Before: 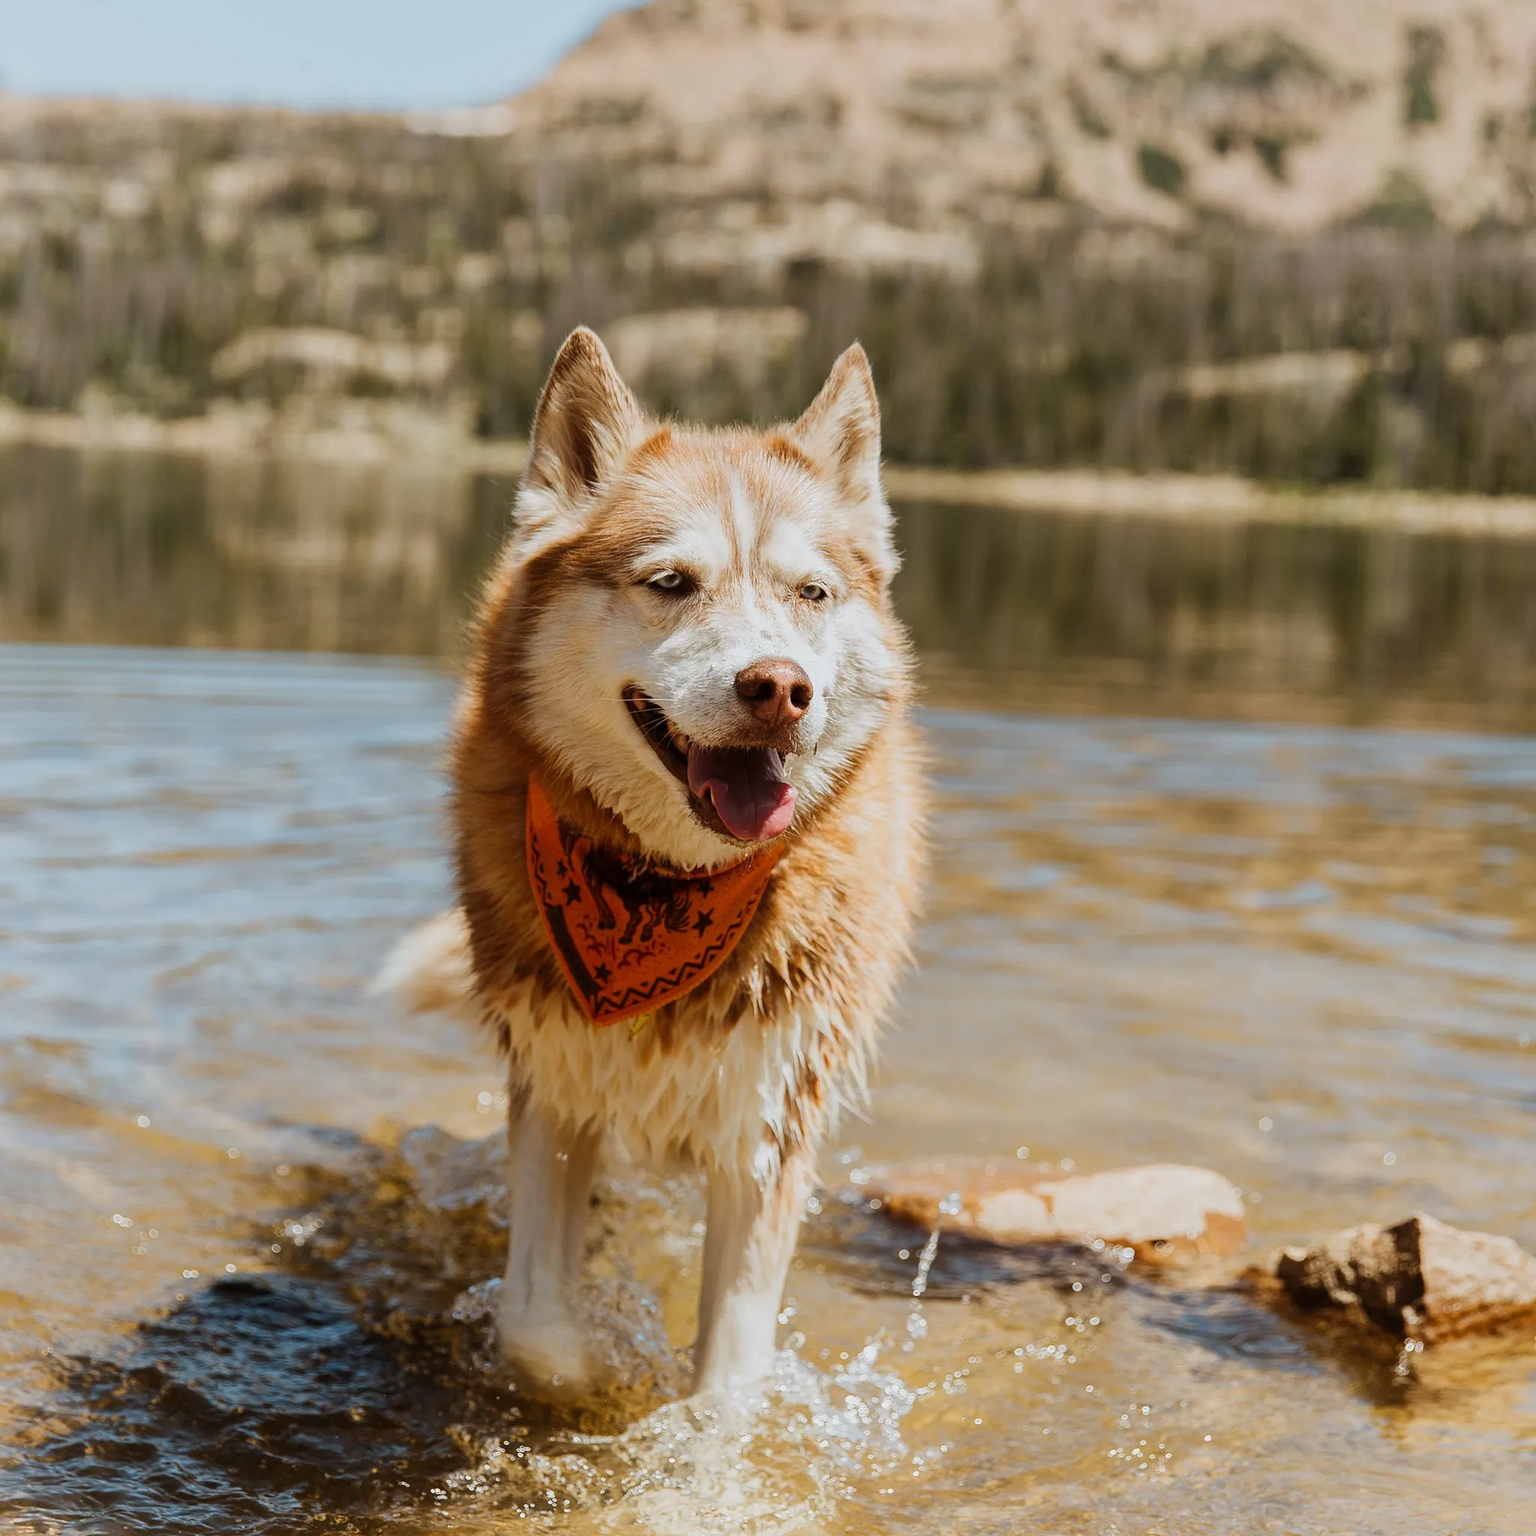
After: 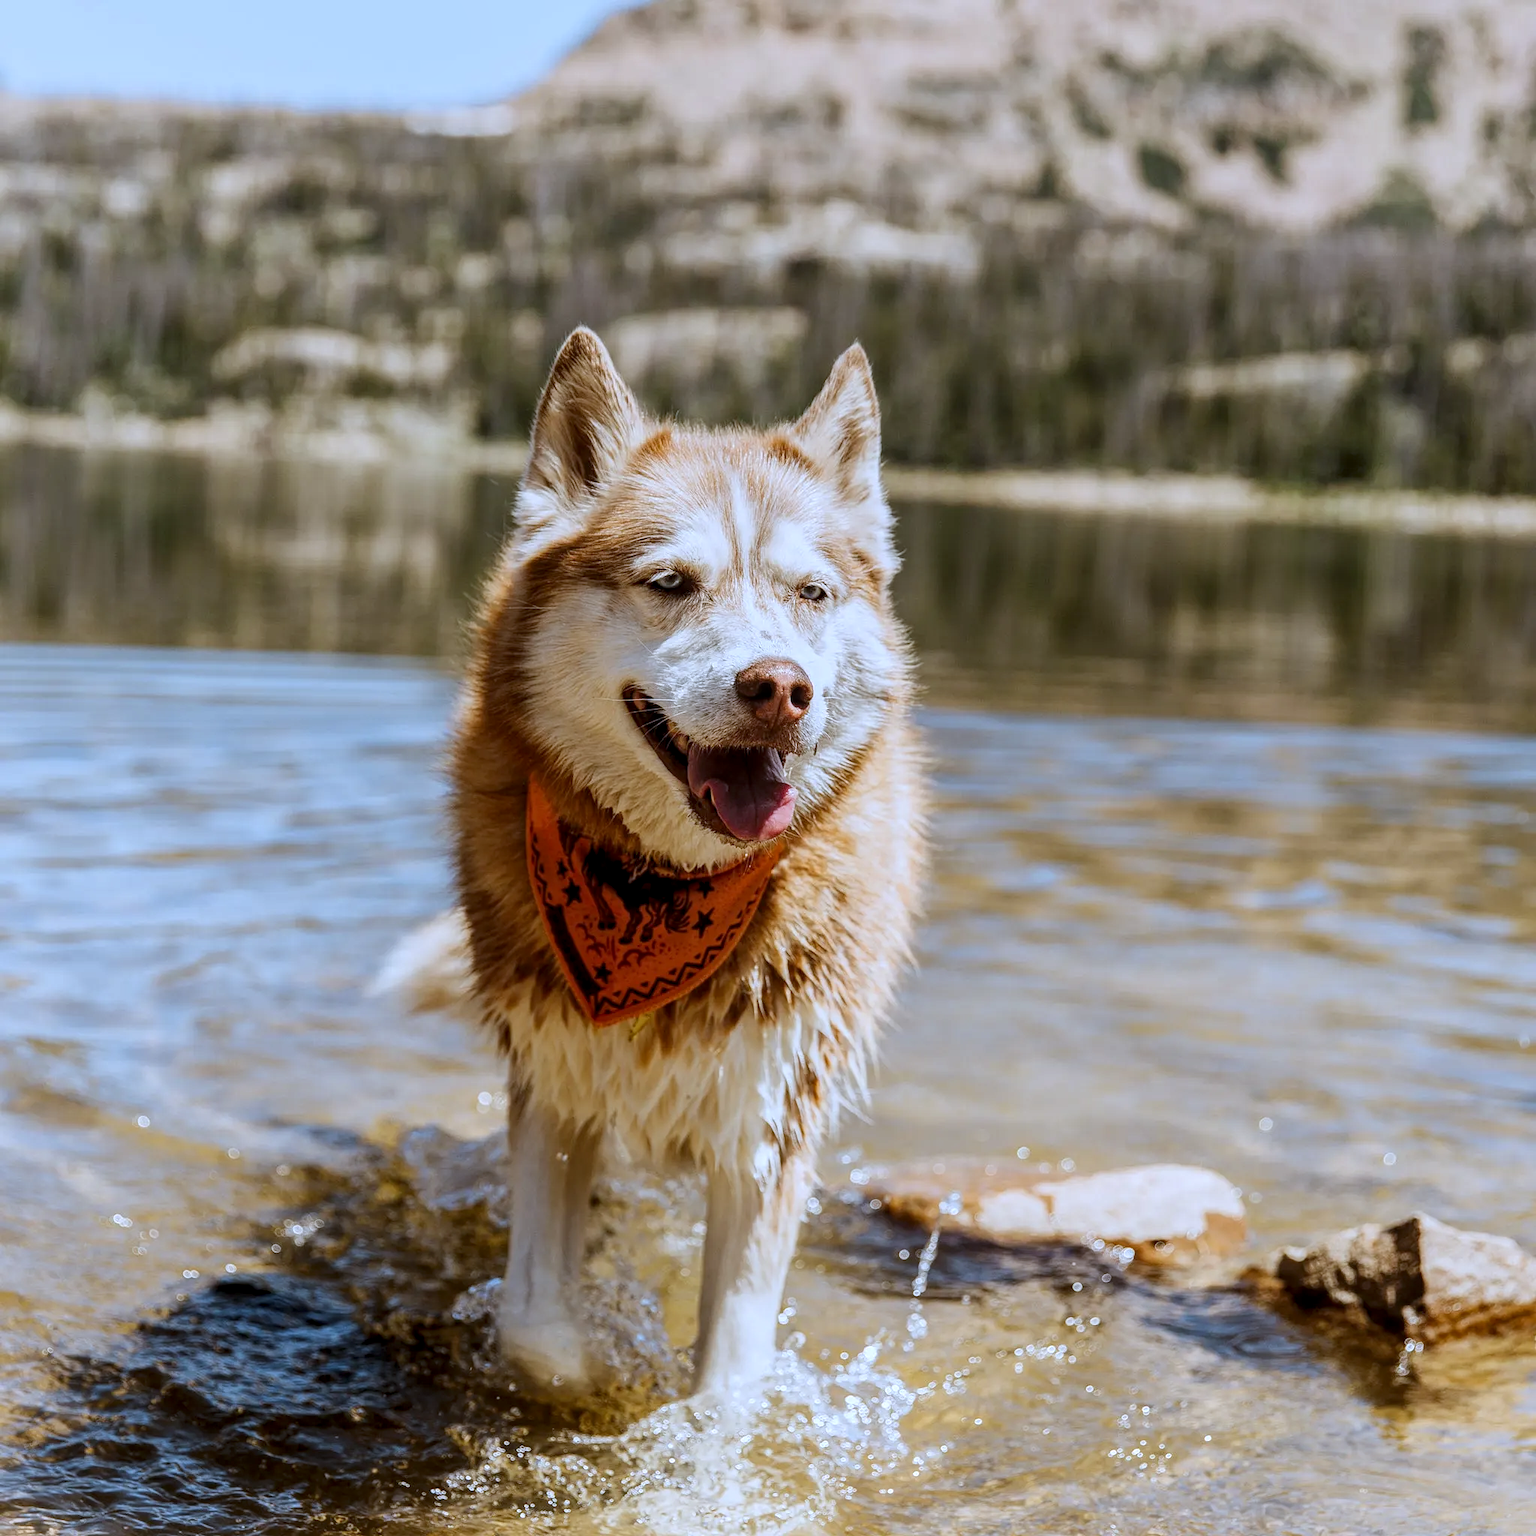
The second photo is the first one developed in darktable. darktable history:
local contrast: detail 130%
tone equalizer: on, module defaults
white balance: red 0.948, green 1.02, blue 1.176
